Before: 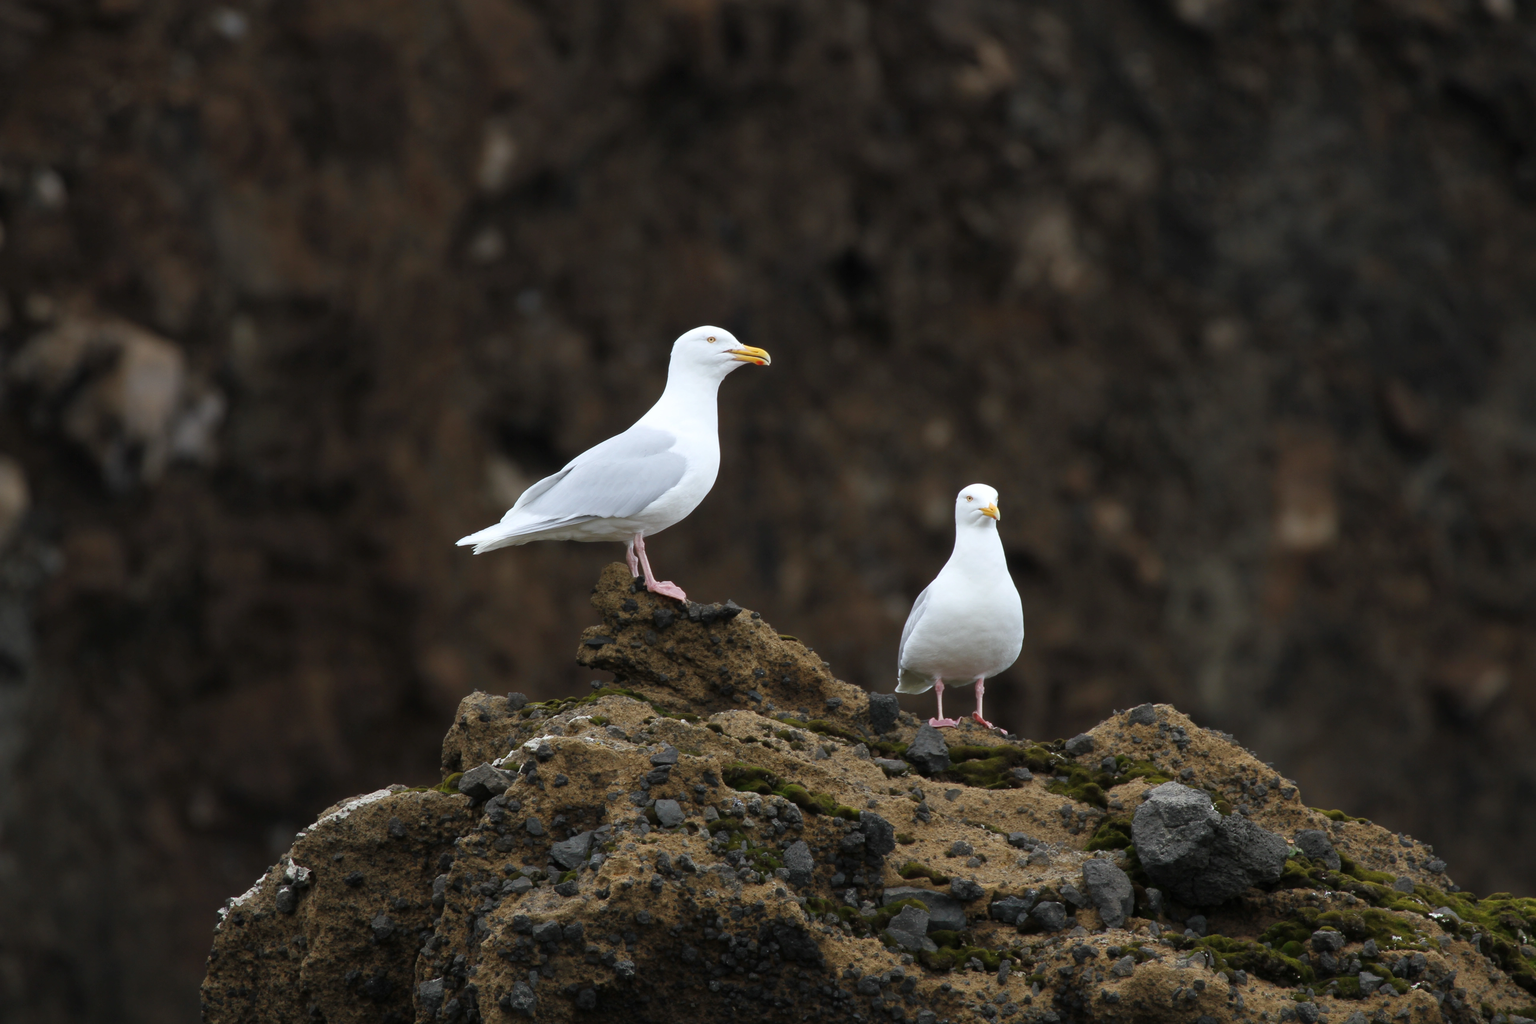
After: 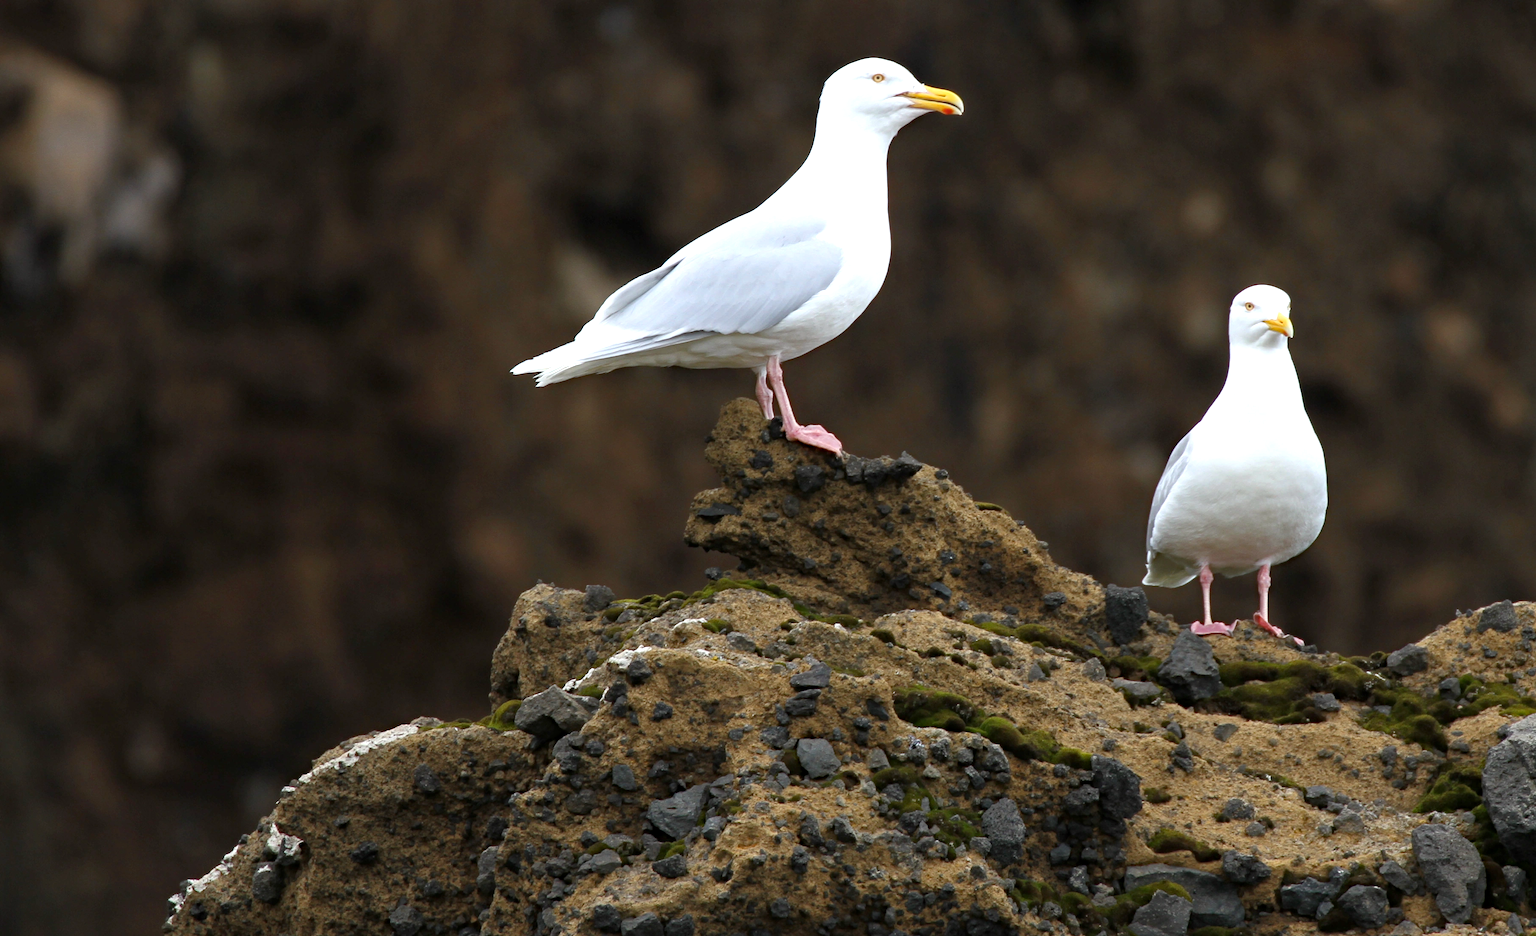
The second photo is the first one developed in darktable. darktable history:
exposure: black level correction 0.001, exposure 0.5 EV, compensate highlight preservation false
crop: left 6.557%, top 27.915%, right 23.862%, bottom 8.399%
levels: black 0.053%, levels [0, 0.492, 0.984]
haze removal: strength 0.293, distance 0.246, compatibility mode true, adaptive false
